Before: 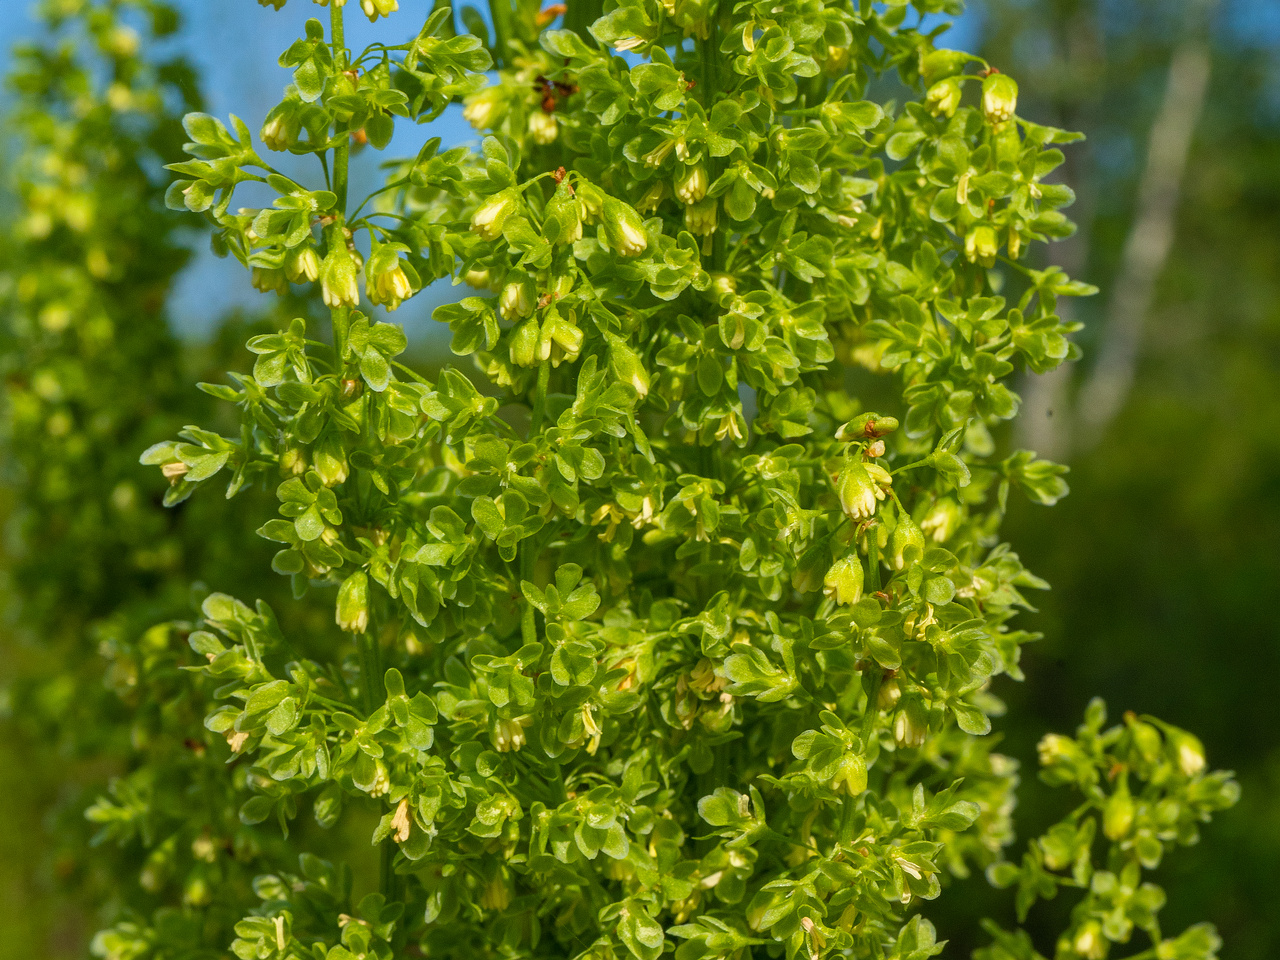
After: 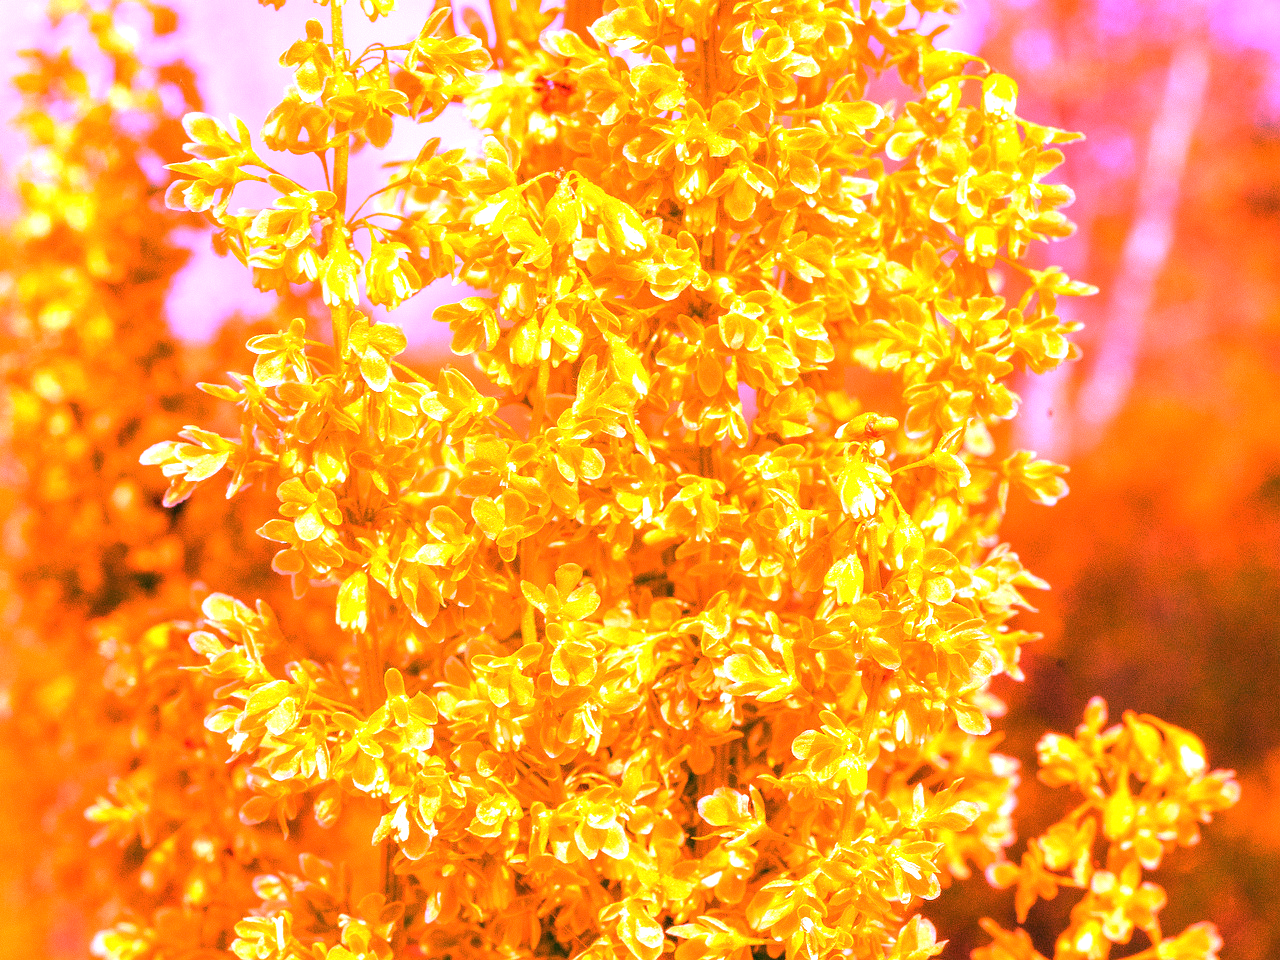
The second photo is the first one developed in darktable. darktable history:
exposure: black level correction 0, exposure 1.1 EV, compensate exposure bias true, compensate highlight preservation false
white balance: red 4.26, blue 1.802
